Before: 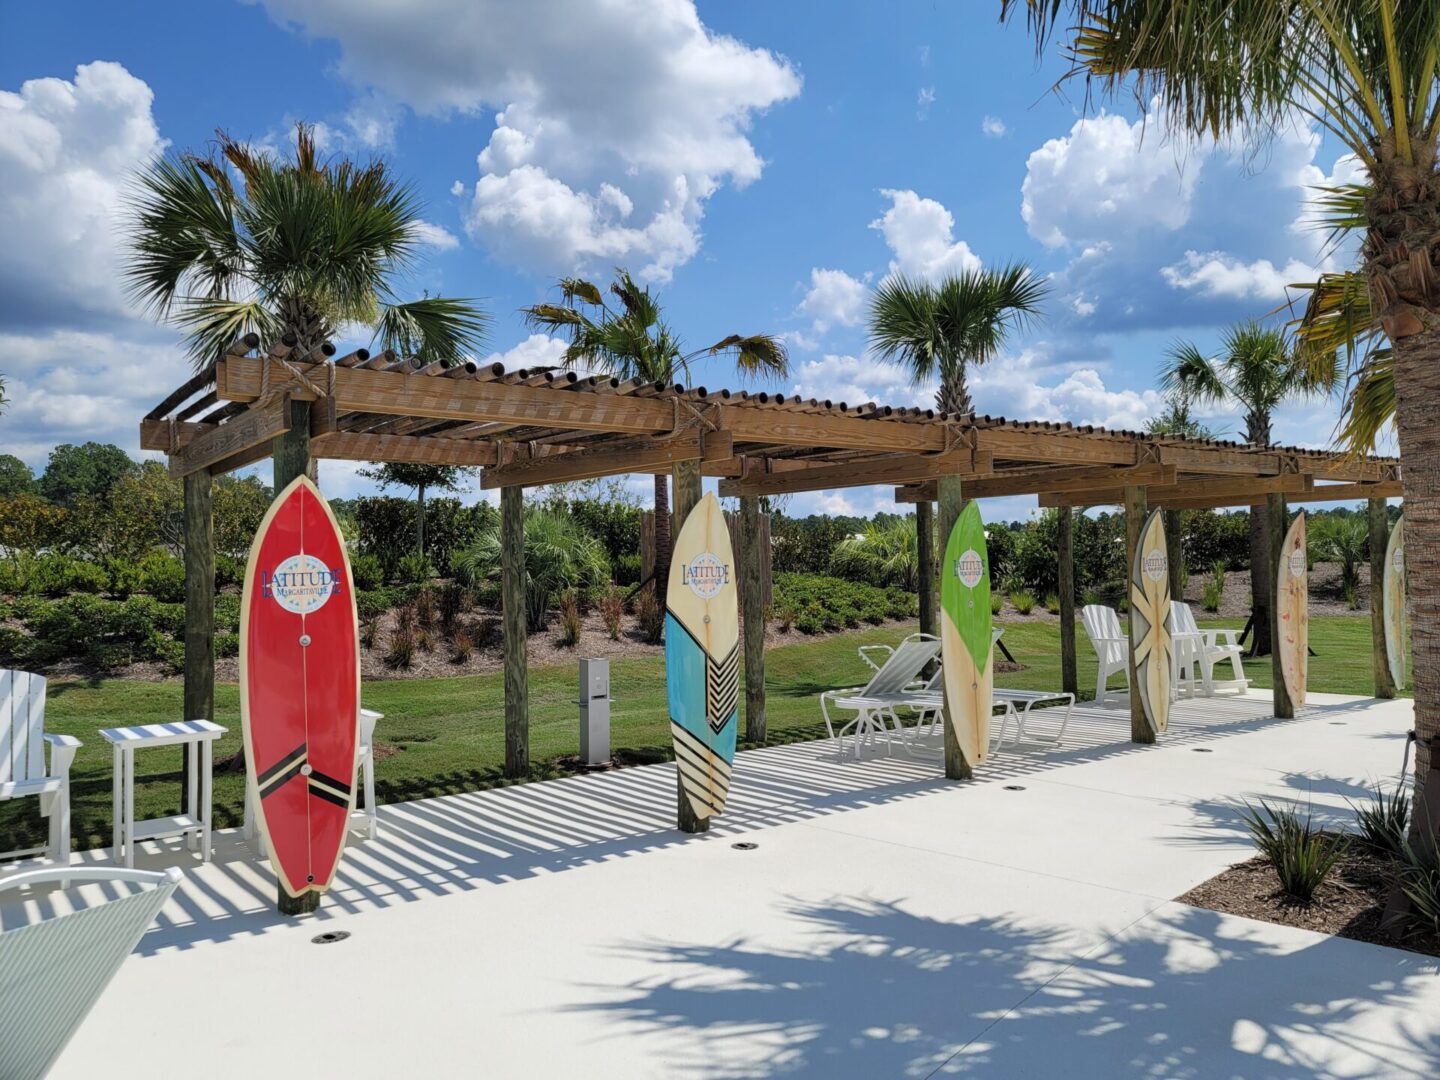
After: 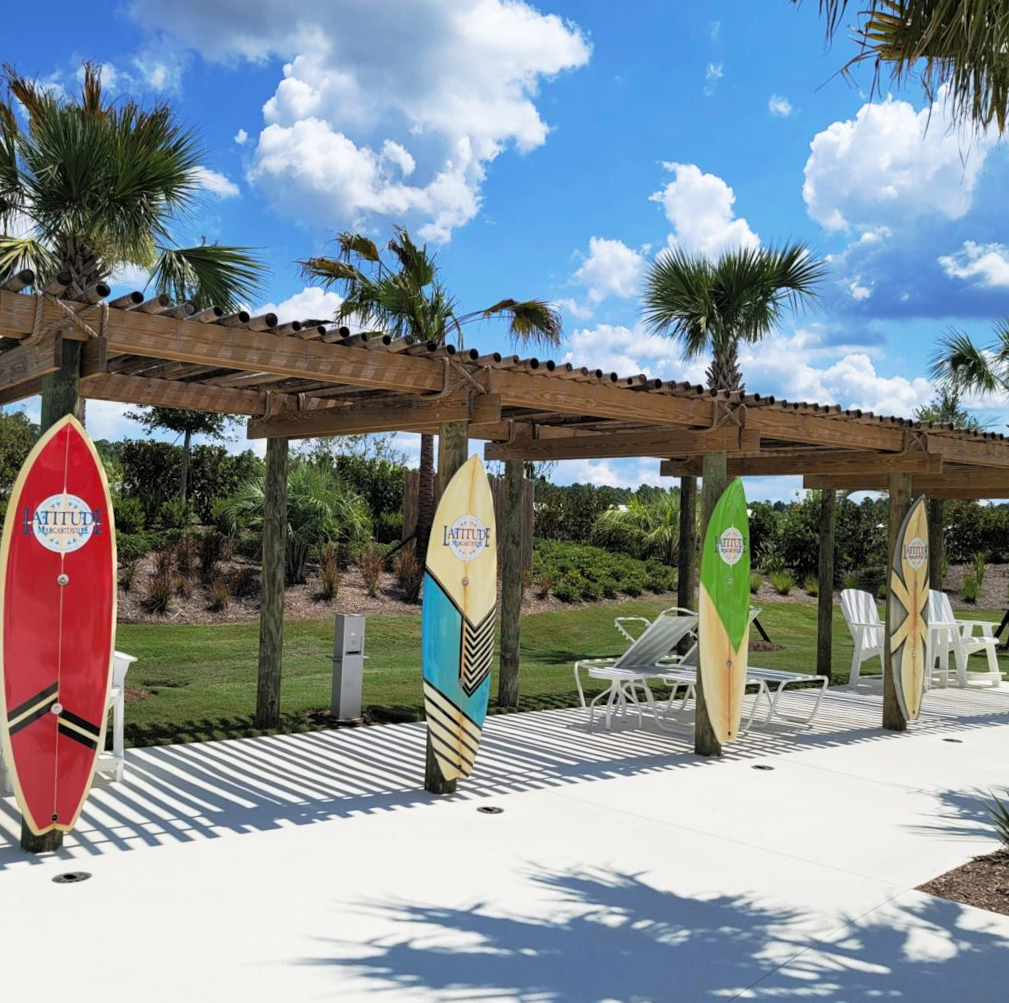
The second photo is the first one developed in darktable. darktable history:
base curve: curves: ch0 [(0, 0) (0.257, 0.25) (0.482, 0.586) (0.757, 0.871) (1, 1)], preserve colors none
crop and rotate: angle -3.28°, left 13.96%, top 0.038%, right 10.726%, bottom 0.092%
